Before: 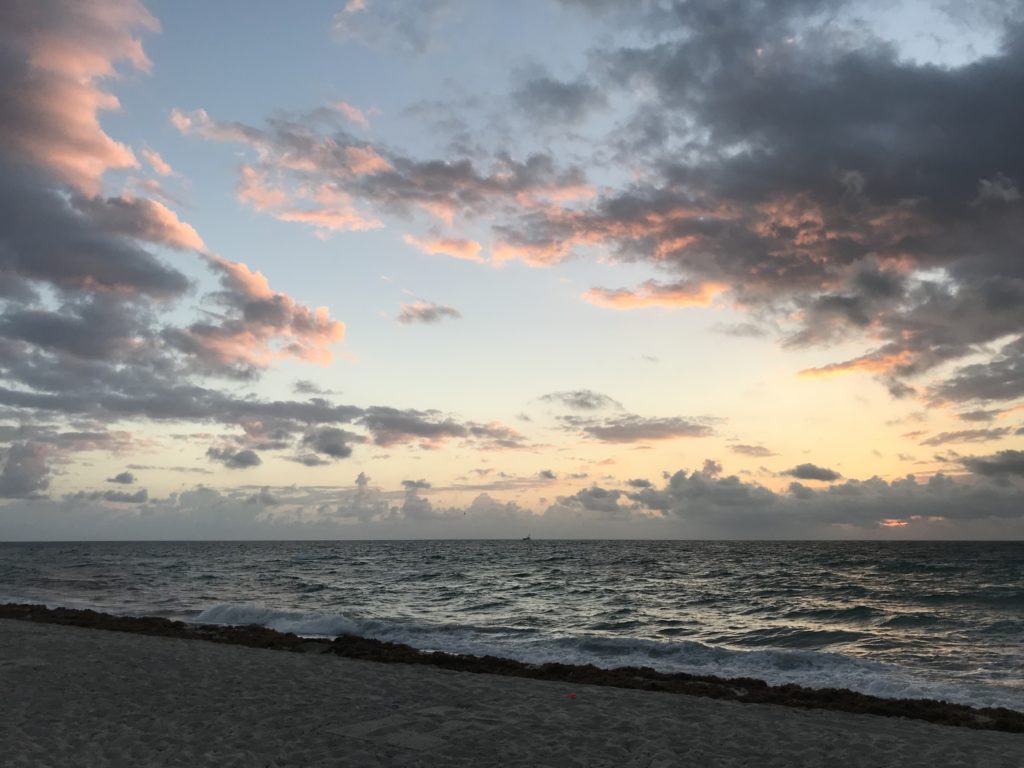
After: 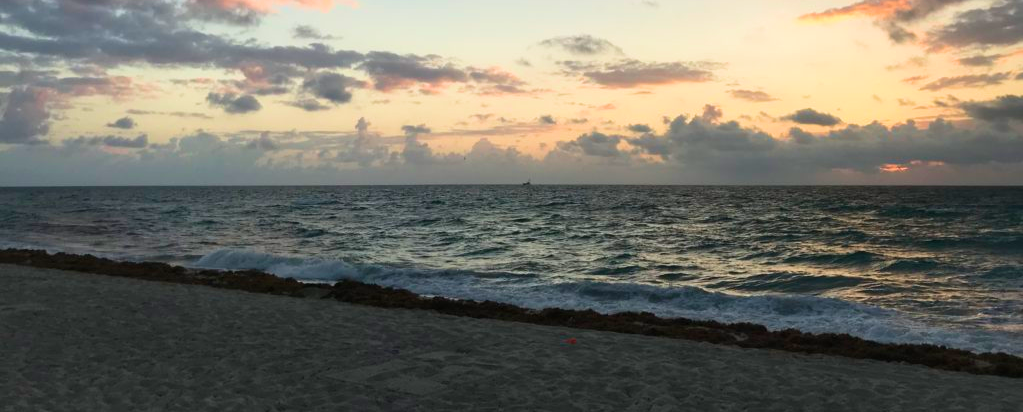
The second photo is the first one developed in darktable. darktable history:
crop and rotate: top 46.237%
velvia: strength 45%
